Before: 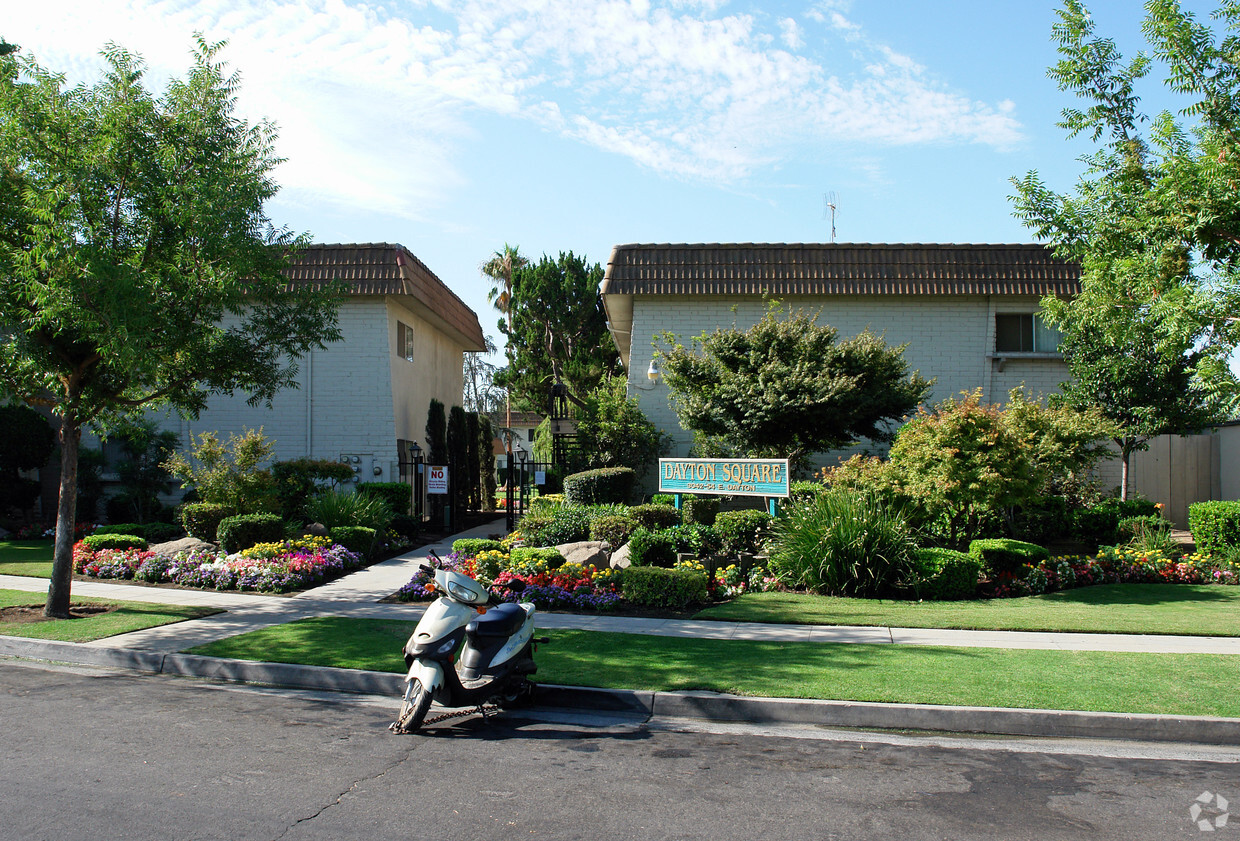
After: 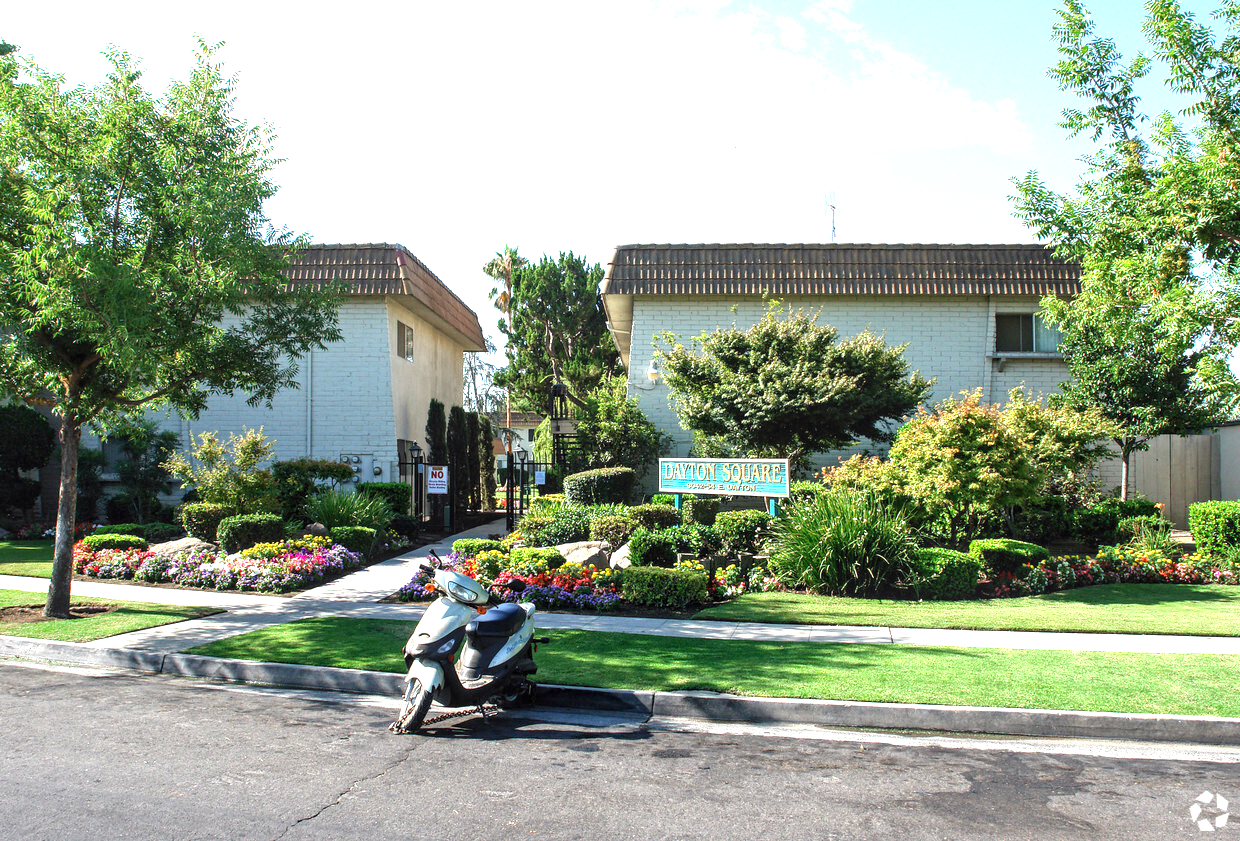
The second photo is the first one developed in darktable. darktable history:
local contrast: on, module defaults
exposure: black level correction 0, exposure 1.105 EV, compensate highlight preservation false
